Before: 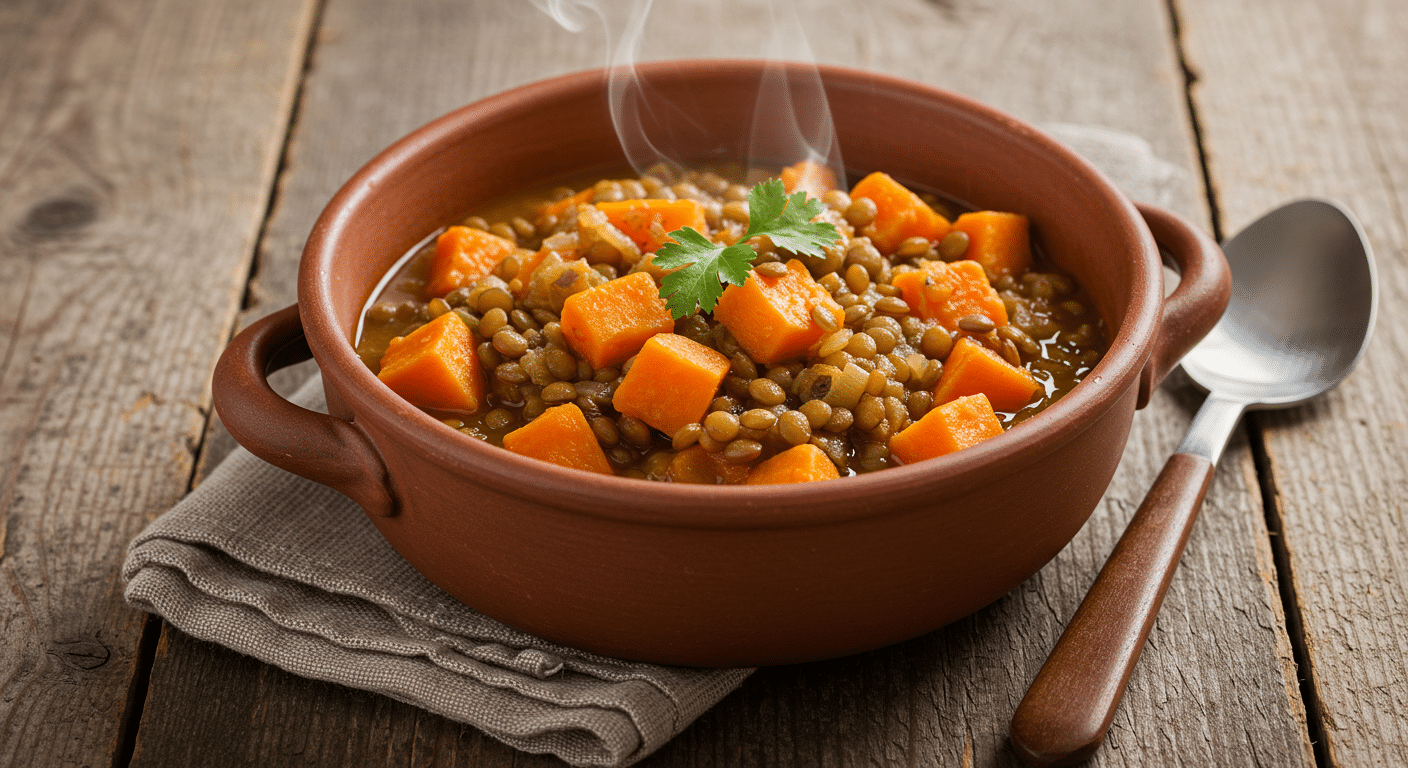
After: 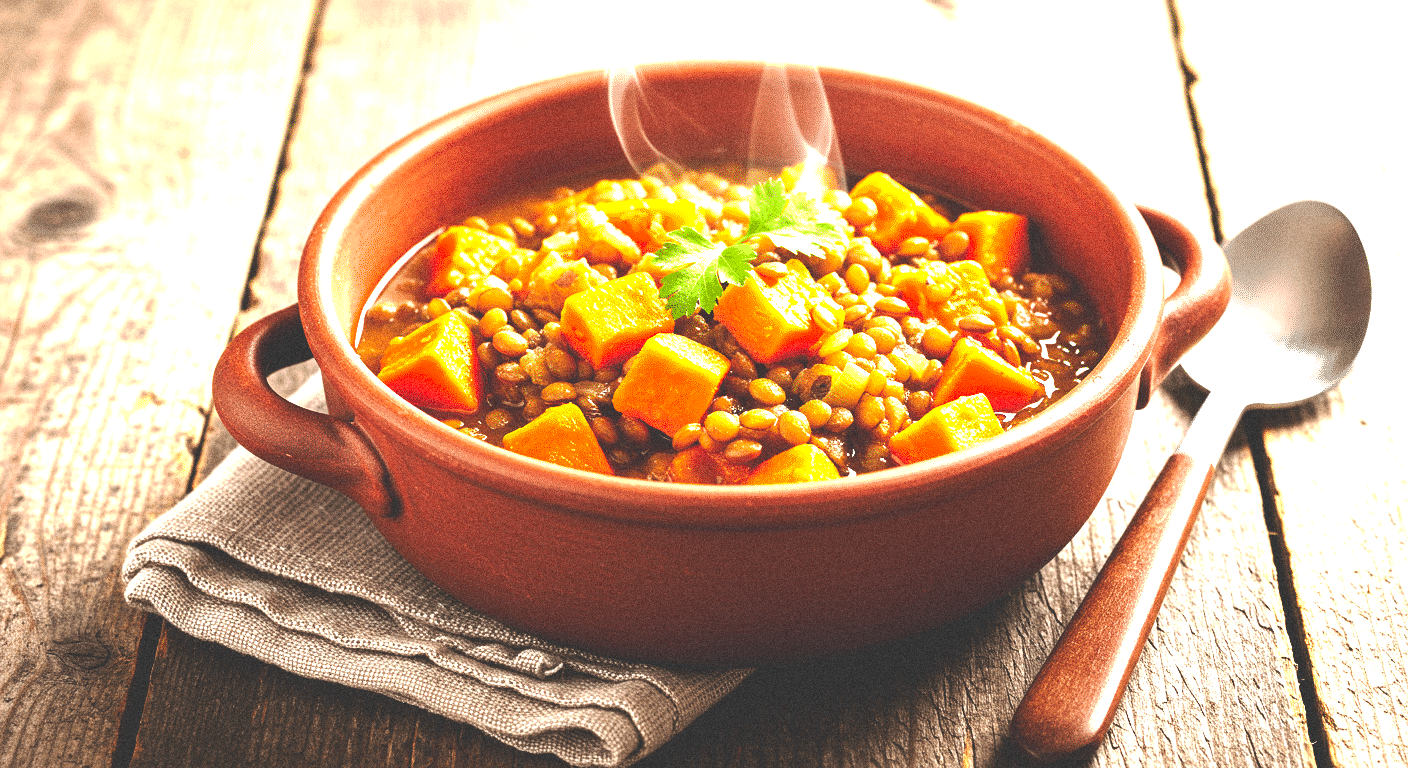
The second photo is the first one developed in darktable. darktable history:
grain: coarseness 11.82 ISO, strength 36.67%, mid-tones bias 74.17%
tone curve: curves: ch0 [(0, 0) (0.003, 0.156) (0.011, 0.156) (0.025, 0.157) (0.044, 0.164) (0.069, 0.172) (0.1, 0.181) (0.136, 0.191) (0.177, 0.214) (0.224, 0.245) (0.277, 0.285) (0.335, 0.333) (0.399, 0.387) (0.468, 0.471) (0.543, 0.556) (0.623, 0.648) (0.709, 0.734) (0.801, 0.809) (0.898, 0.891) (1, 1)], preserve colors none
exposure: black level correction 0.005, exposure 2.084 EV, compensate highlight preservation false
rgb curve: curves: ch0 [(0, 0.186) (0.314, 0.284) (0.775, 0.708) (1, 1)], compensate middle gray true, preserve colors none
